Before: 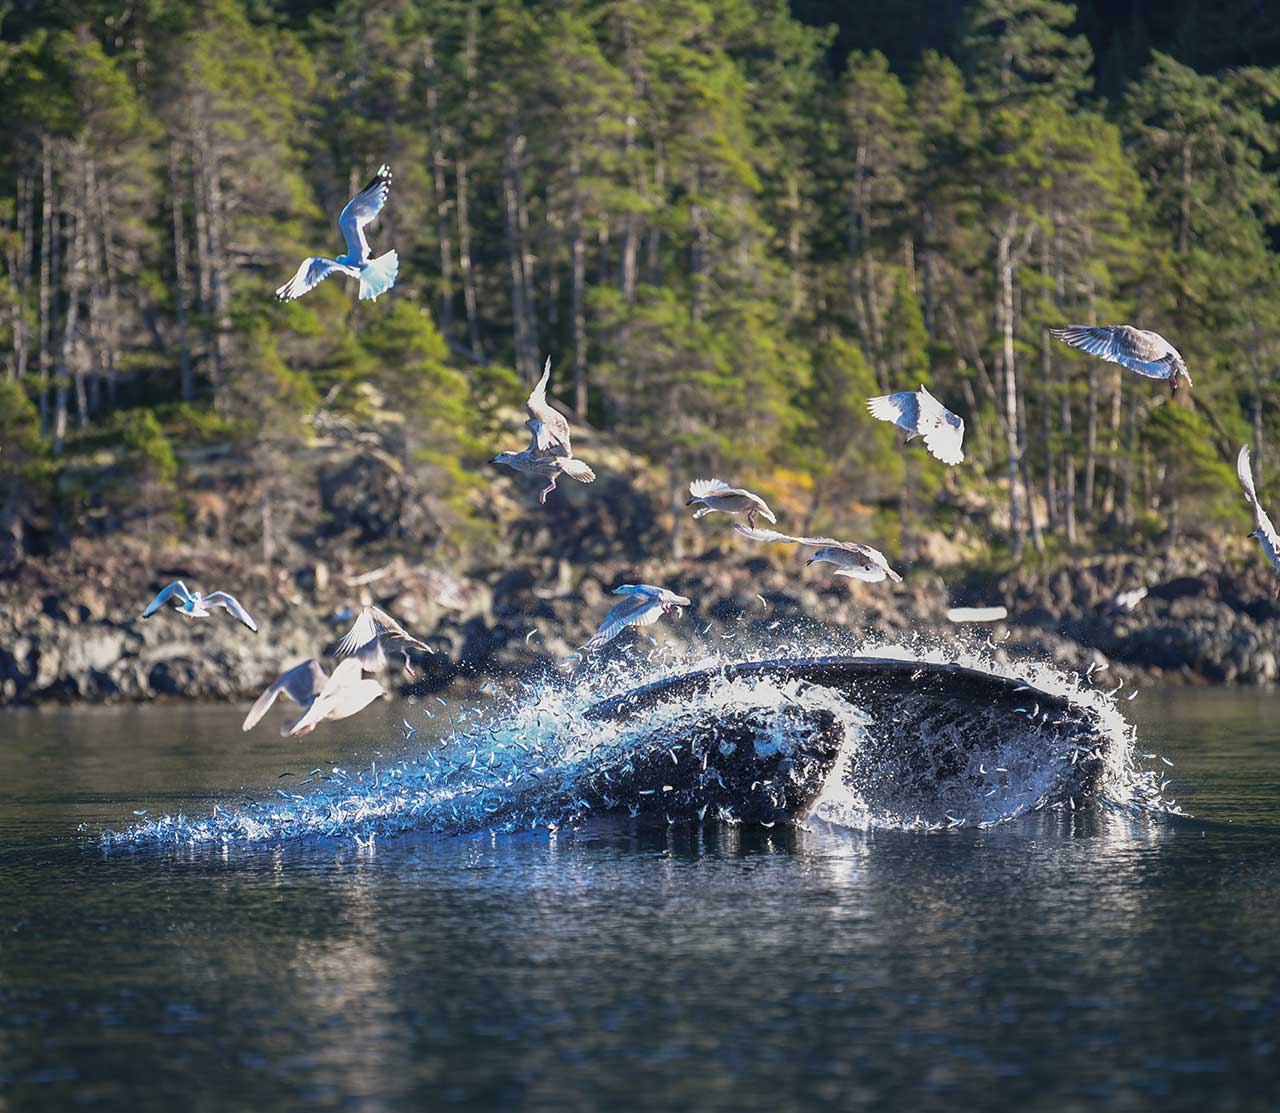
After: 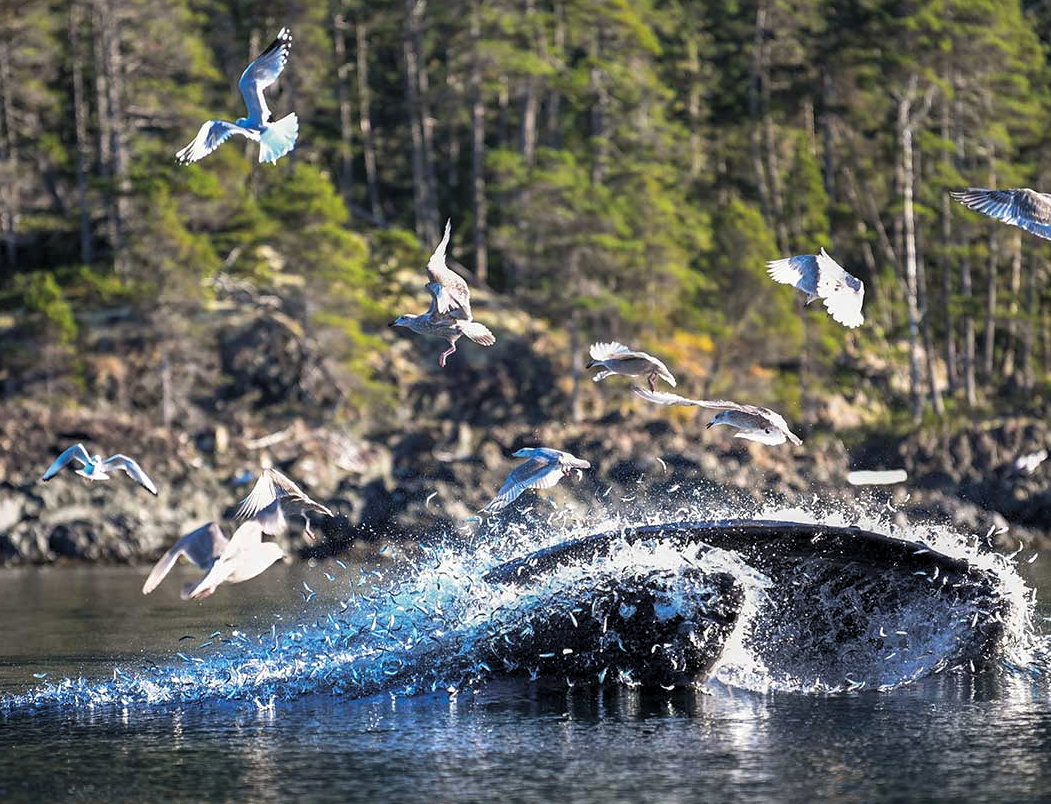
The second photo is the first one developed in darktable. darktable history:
crop: left 7.83%, top 12.314%, right 10.035%, bottom 15.416%
tone equalizer: edges refinement/feathering 500, mask exposure compensation -1.57 EV, preserve details no
levels: levels [0.062, 0.494, 0.925]
